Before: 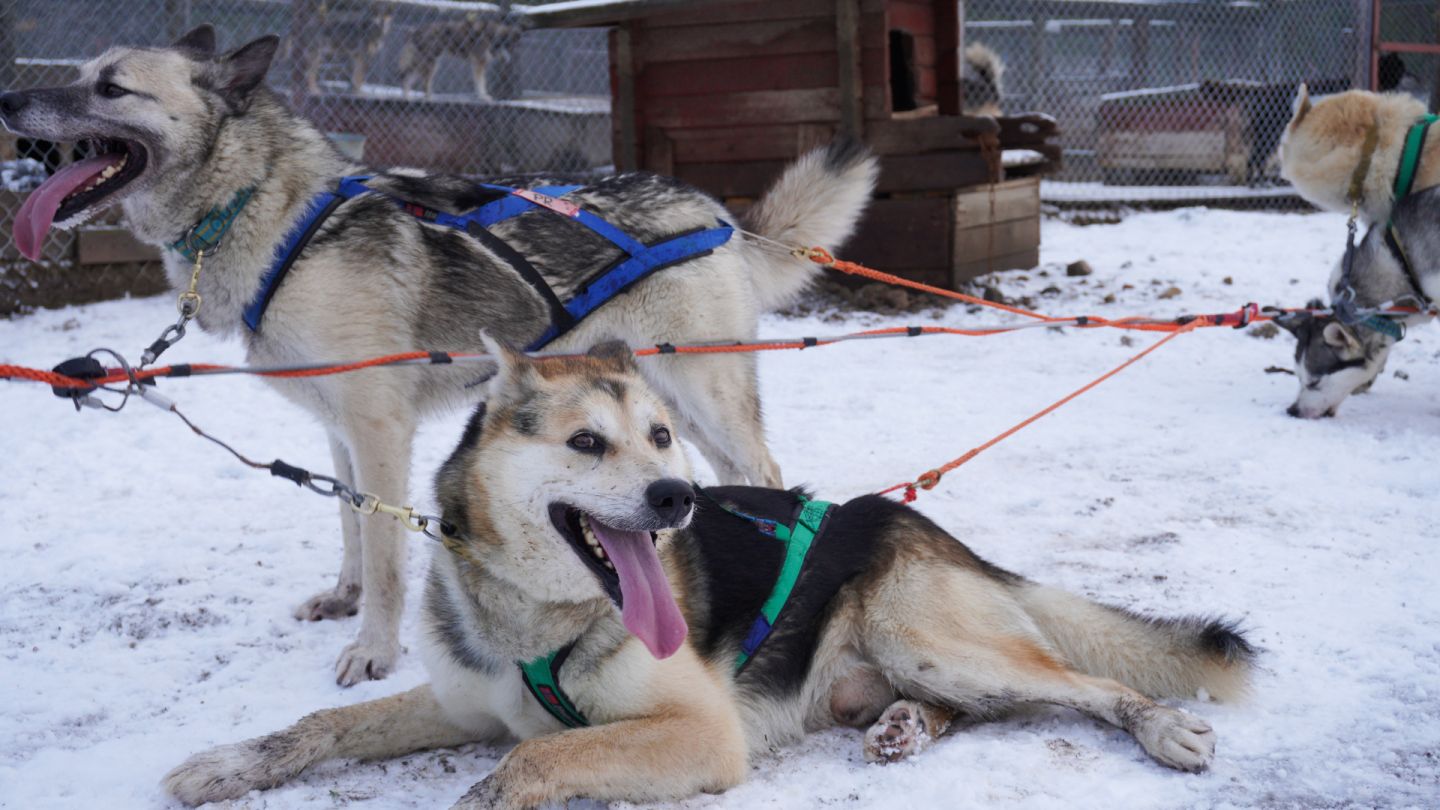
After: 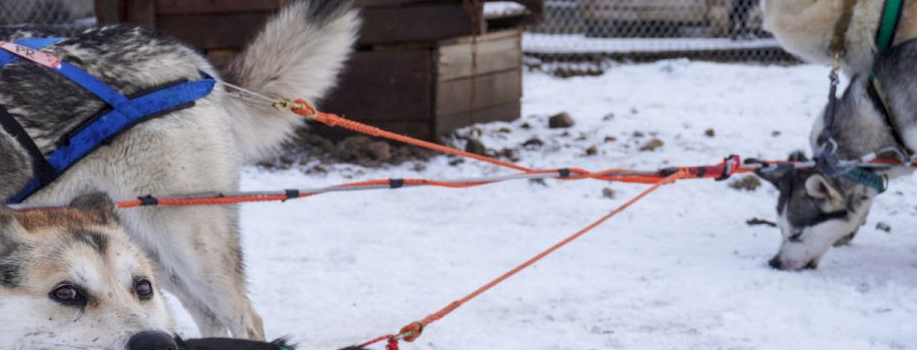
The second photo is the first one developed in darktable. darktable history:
crop: left 36.005%, top 18.293%, right 0.31%, bottom 38.444%
local contrast: on, module defaults
